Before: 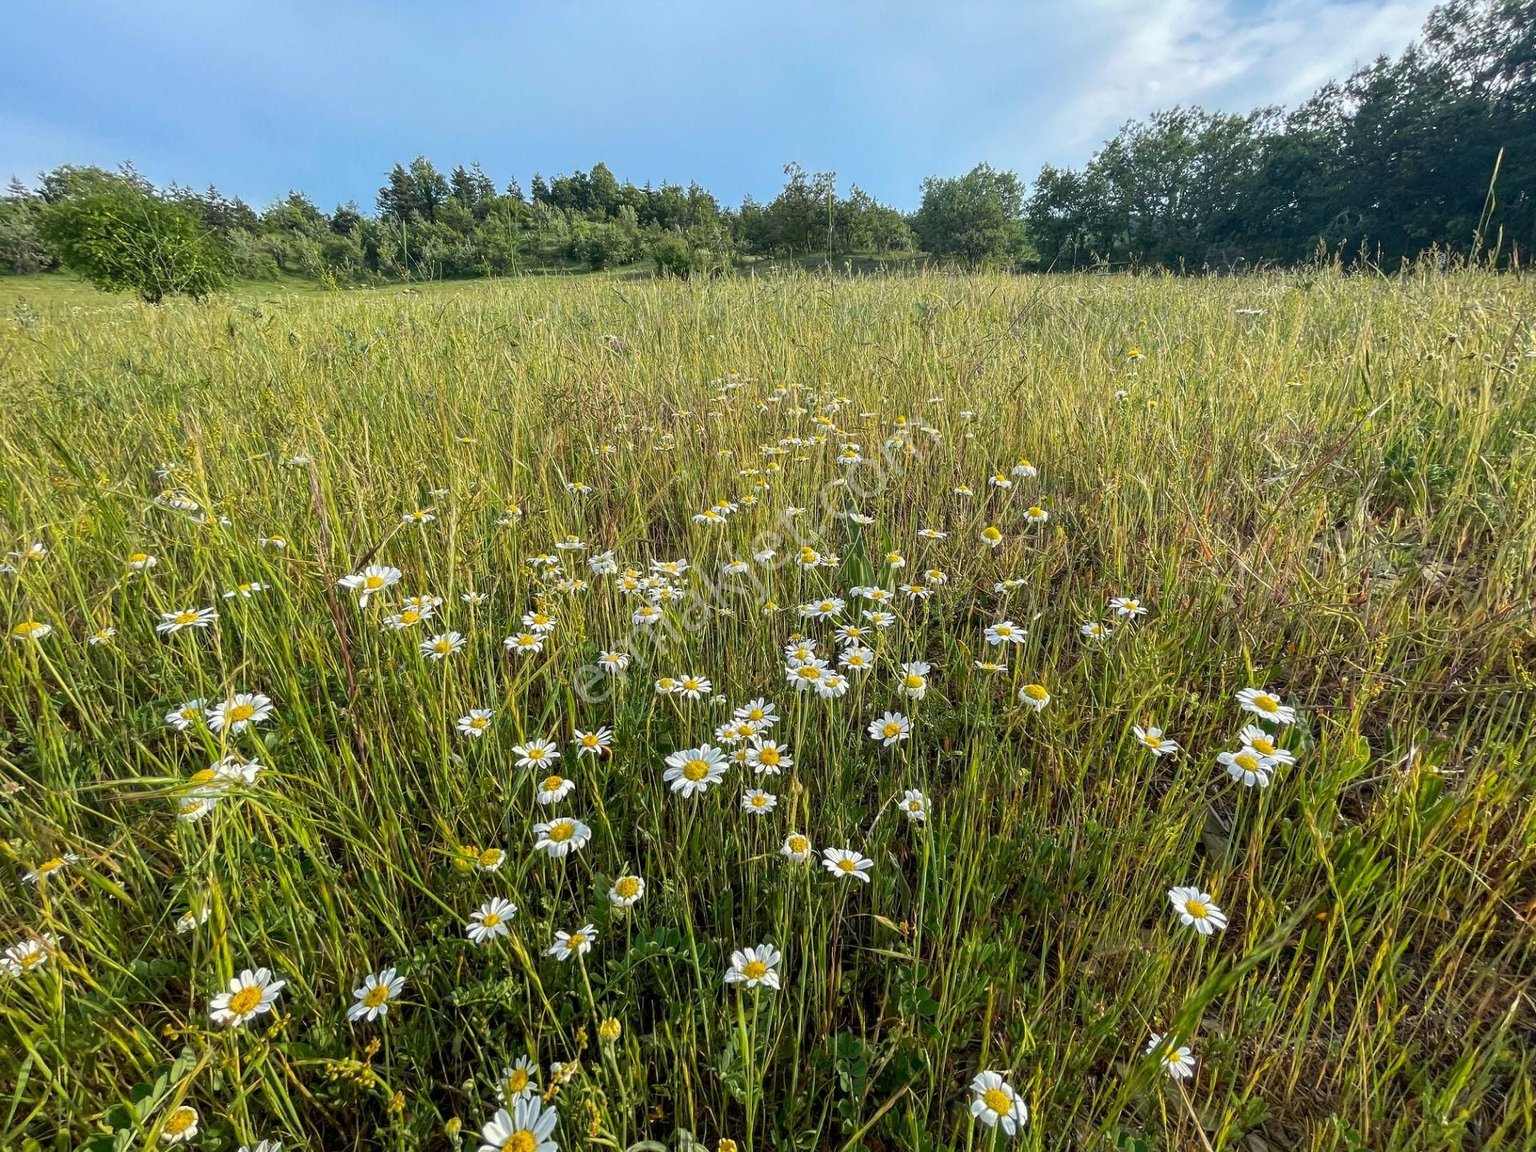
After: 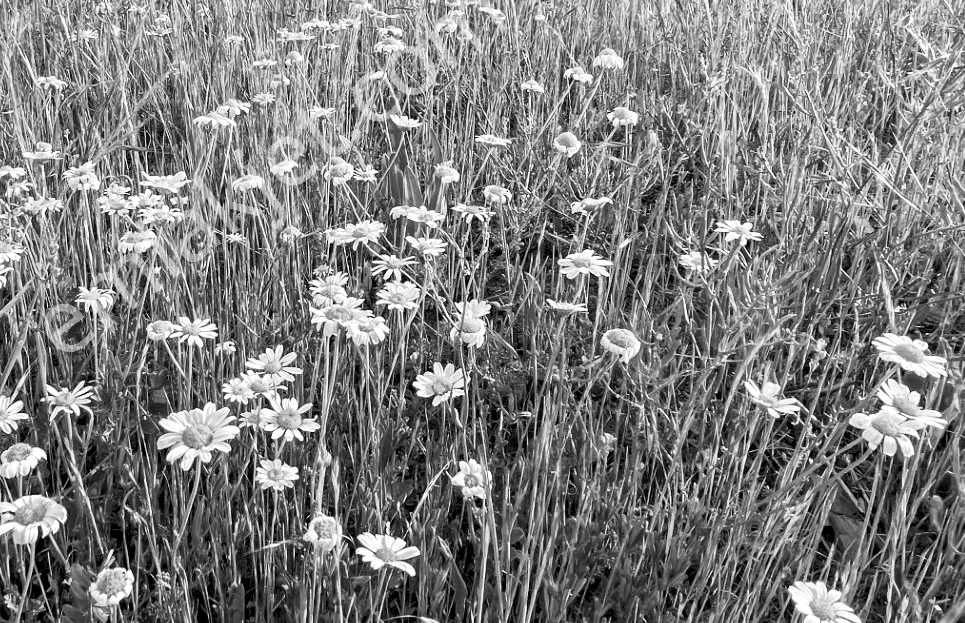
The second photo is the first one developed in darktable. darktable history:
exposure: black level correction 0.001, exposure 0.191 EV, compensate highlight preservation false
contrast brightness saturation: contrast 0.2, brightness 0.16, saturation 0.22
contrast equalizer: y [[0.5, 0.5, 0.544, 0.569, 0.5, 0.5], [0.5 ×6], [0.5 ×6], [0 ×6], [0 ×6]]
color balance rgb: shadows fall-off 101%, linear chroma grading › mid-tones 7.63%, perceptual saturation grading › mid-tones 11.68%, mask middle-gray fulcrum 22.45%, global vibrance 10.11%, saturation formula JzAzBz (2021)
crop: left 35.03%, top 36.625%, right 14.663%, bottom 20.057%
vibrance: vibrance 15%
monochrome: on, module defaults
